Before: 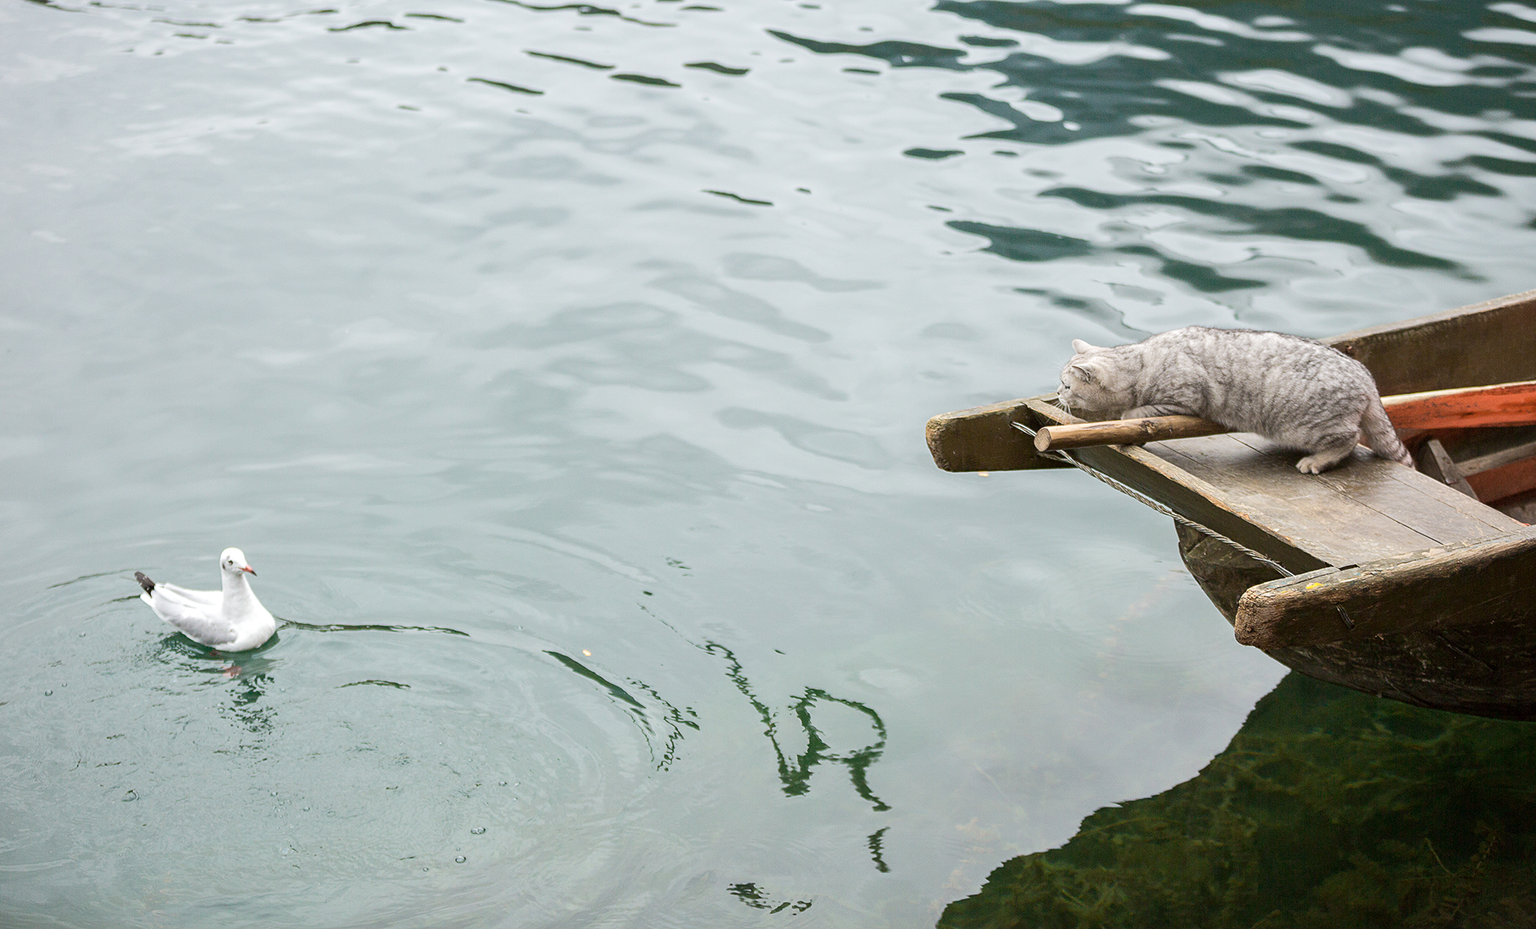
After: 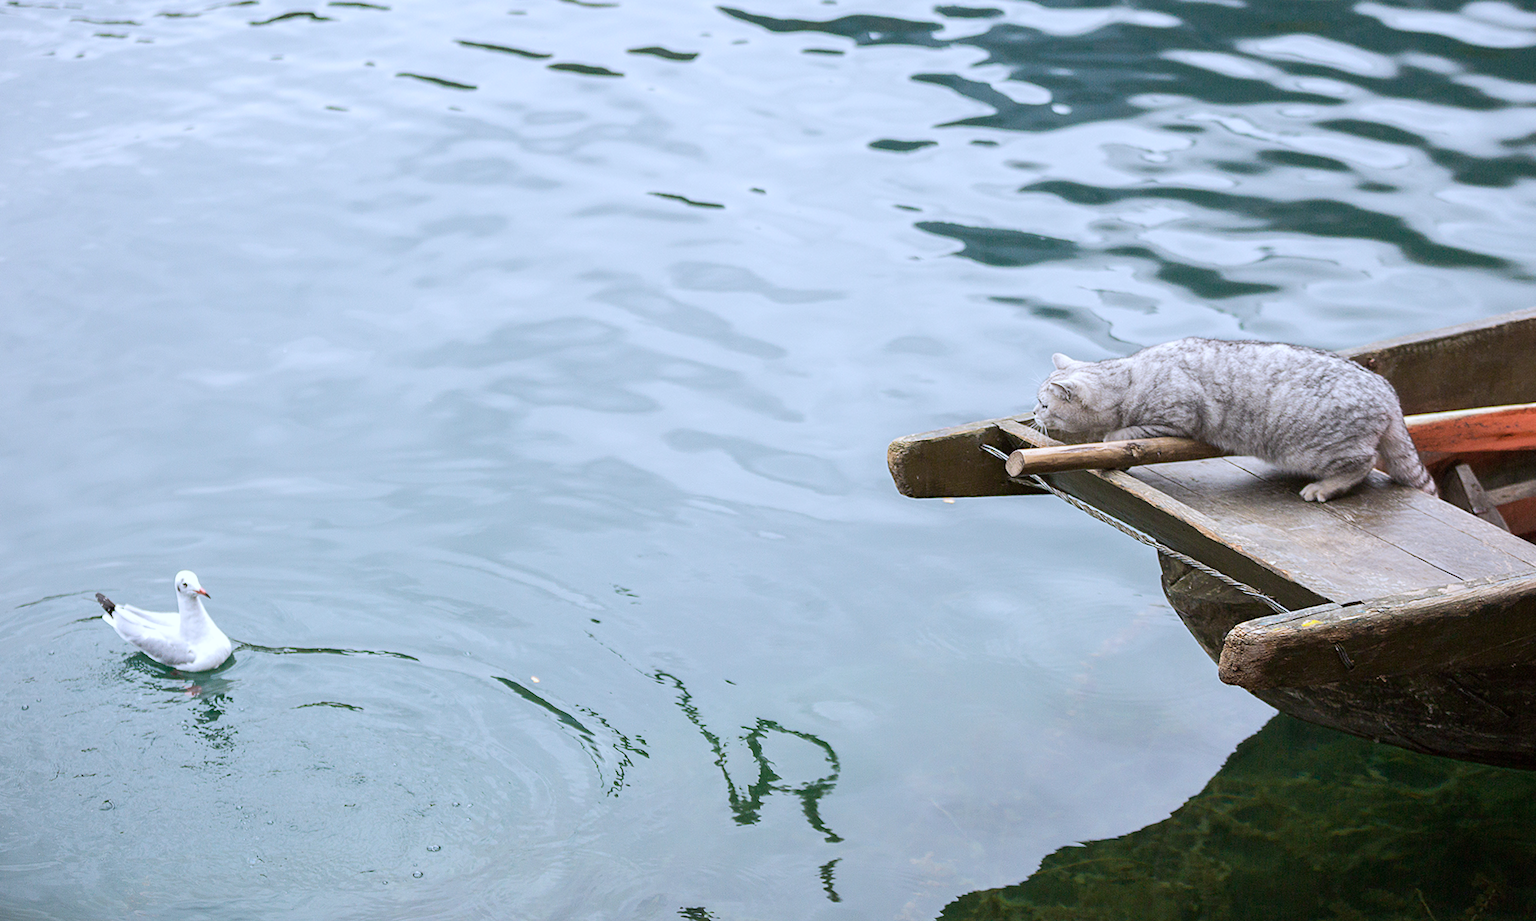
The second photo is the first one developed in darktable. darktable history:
rotate and perspective: rotation 0.062°, lens shift (vertical) 0.115, lens shift (horizontal) -0.133, crop left 0.047, crop right 0.94, crop top 0.061, crop bottom 0.94
color calibration: illuminant as shot in camera, x 0.37, y 0.382, temperature 4313.32 K
